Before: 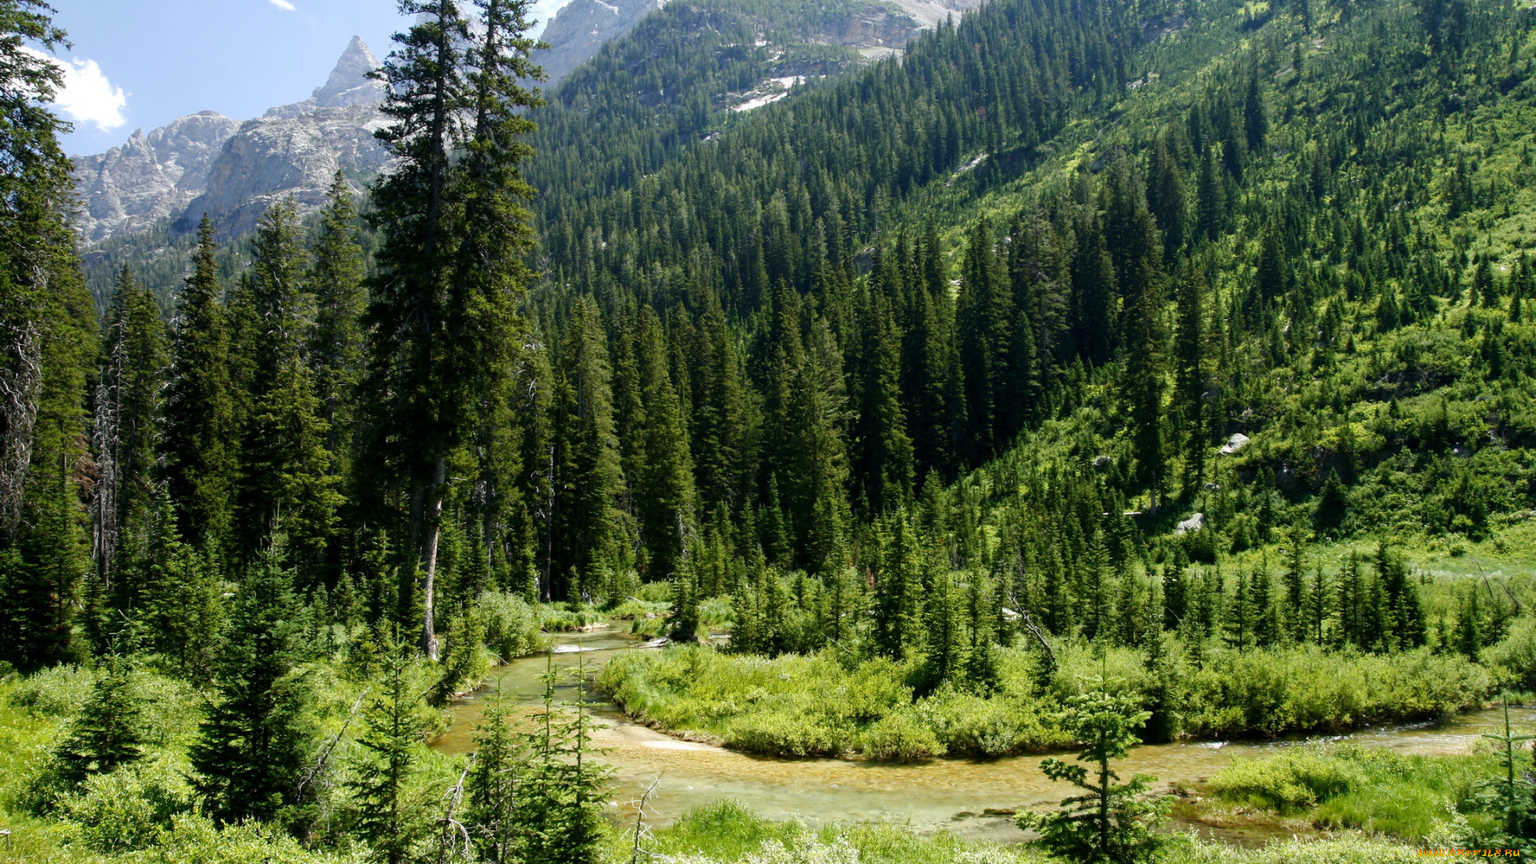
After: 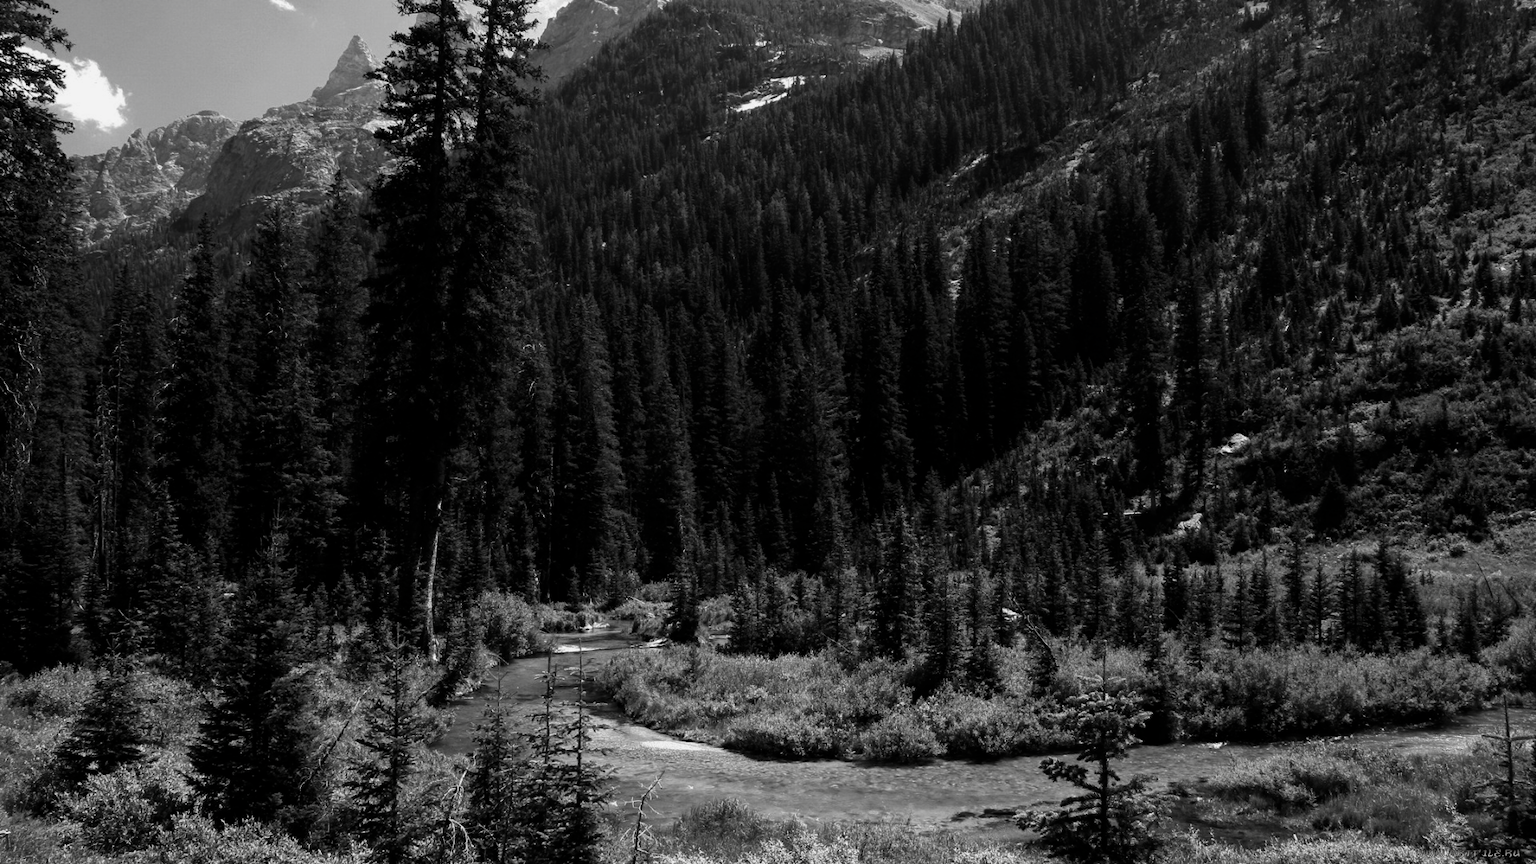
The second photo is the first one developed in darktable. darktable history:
contrast brightness saturation: contrast -0.04, brightness -0.578, saturation -0.992
